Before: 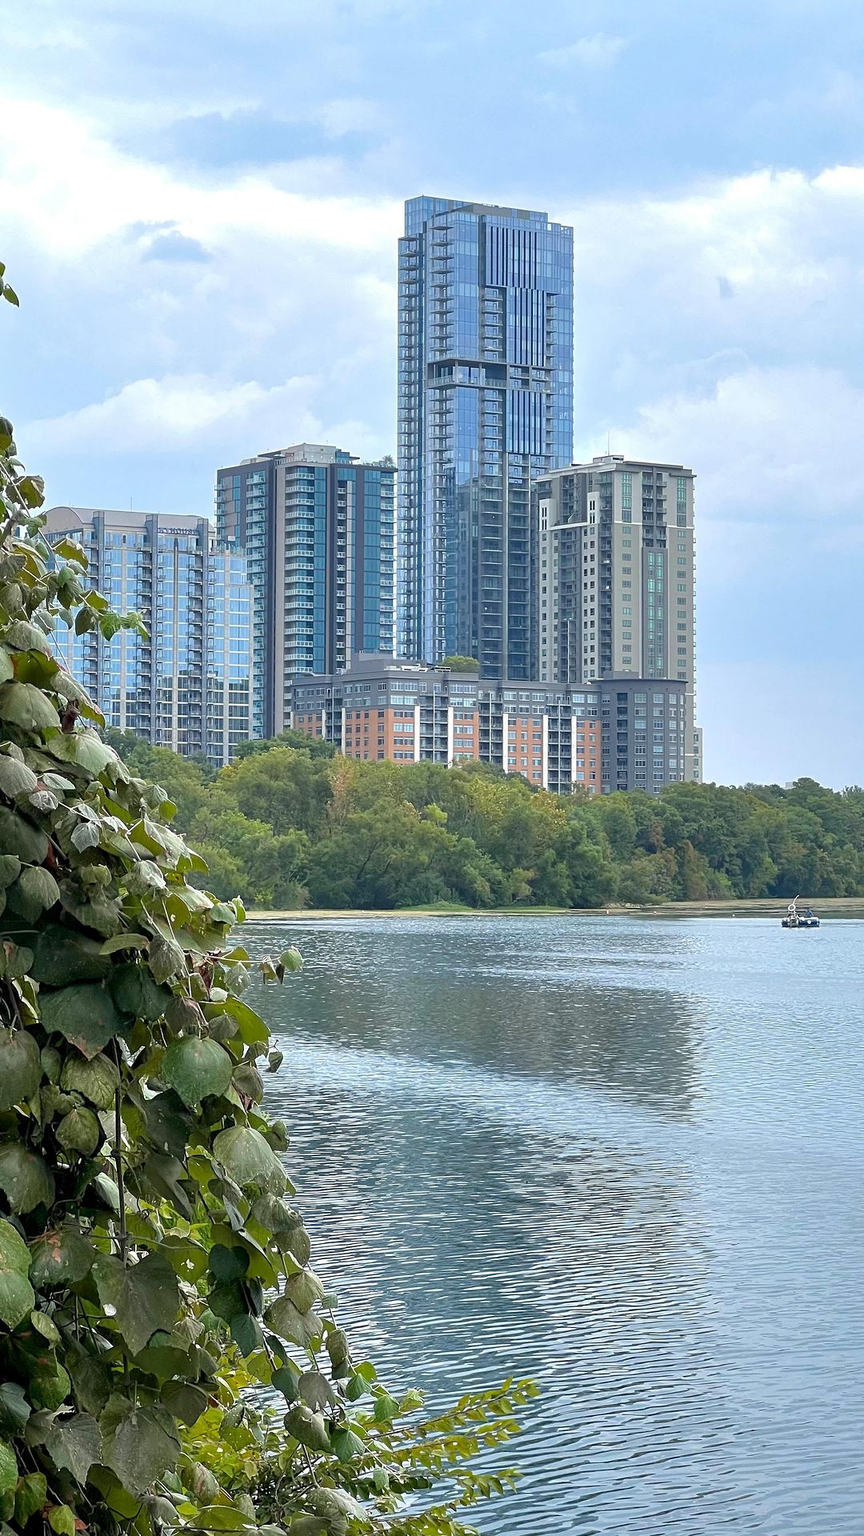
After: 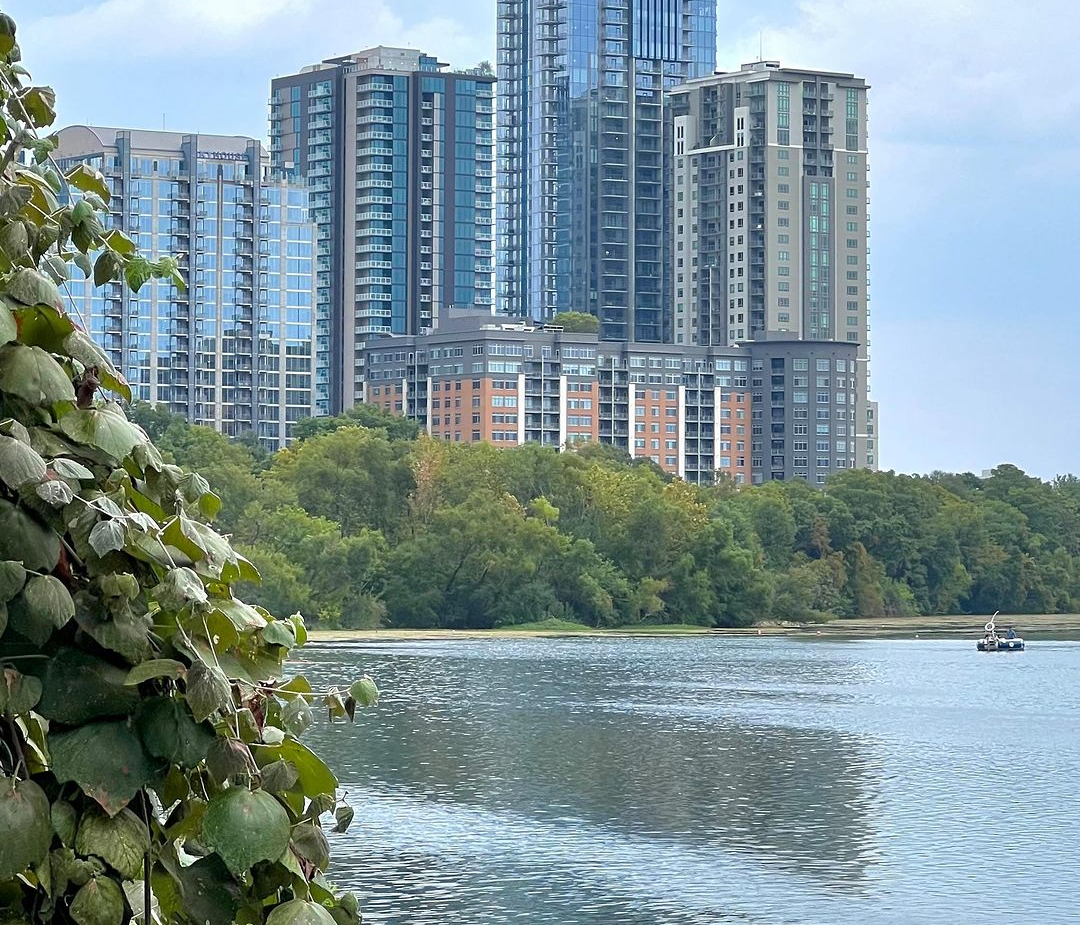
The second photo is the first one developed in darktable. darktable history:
crop and rotate: top 26.495%, bottom 25.309%
